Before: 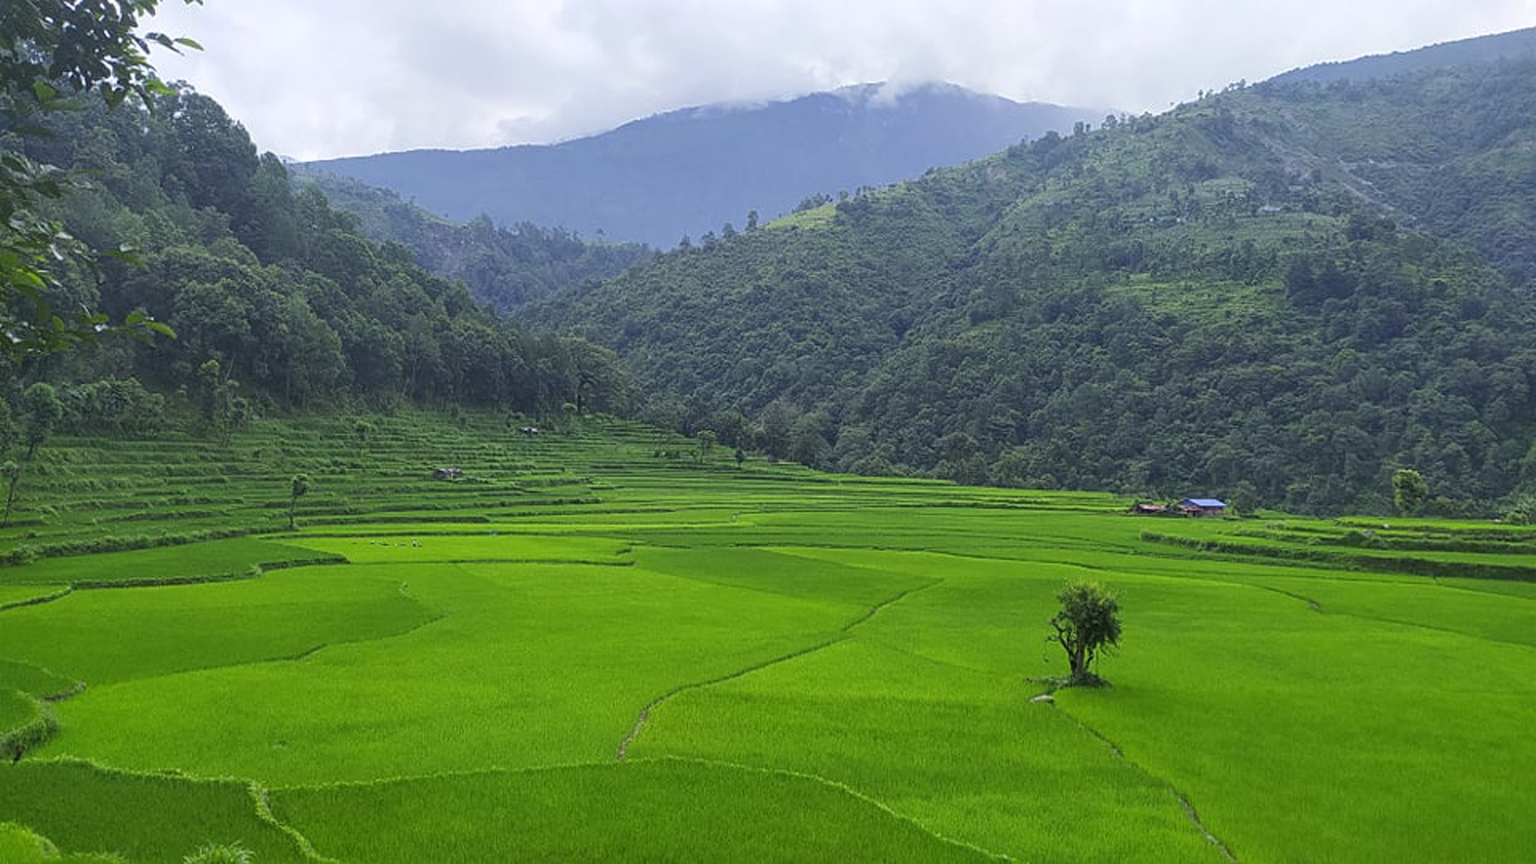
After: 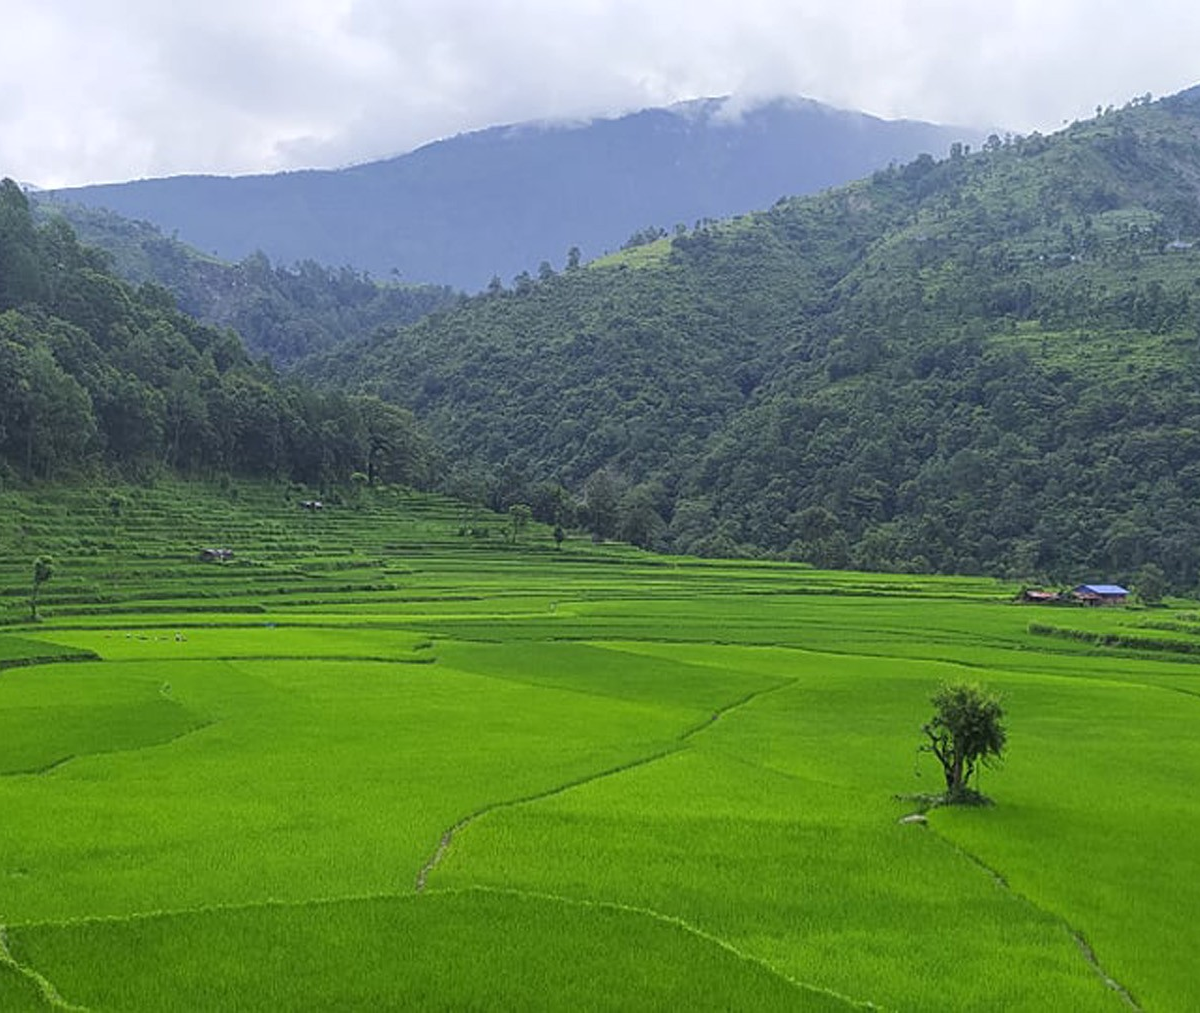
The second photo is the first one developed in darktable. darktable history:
tone equalizer: edges refinement/feathering 500, mask exposure compensation -1.27 EV, preserve details no
crop: left 17.135%, right 16.146%
